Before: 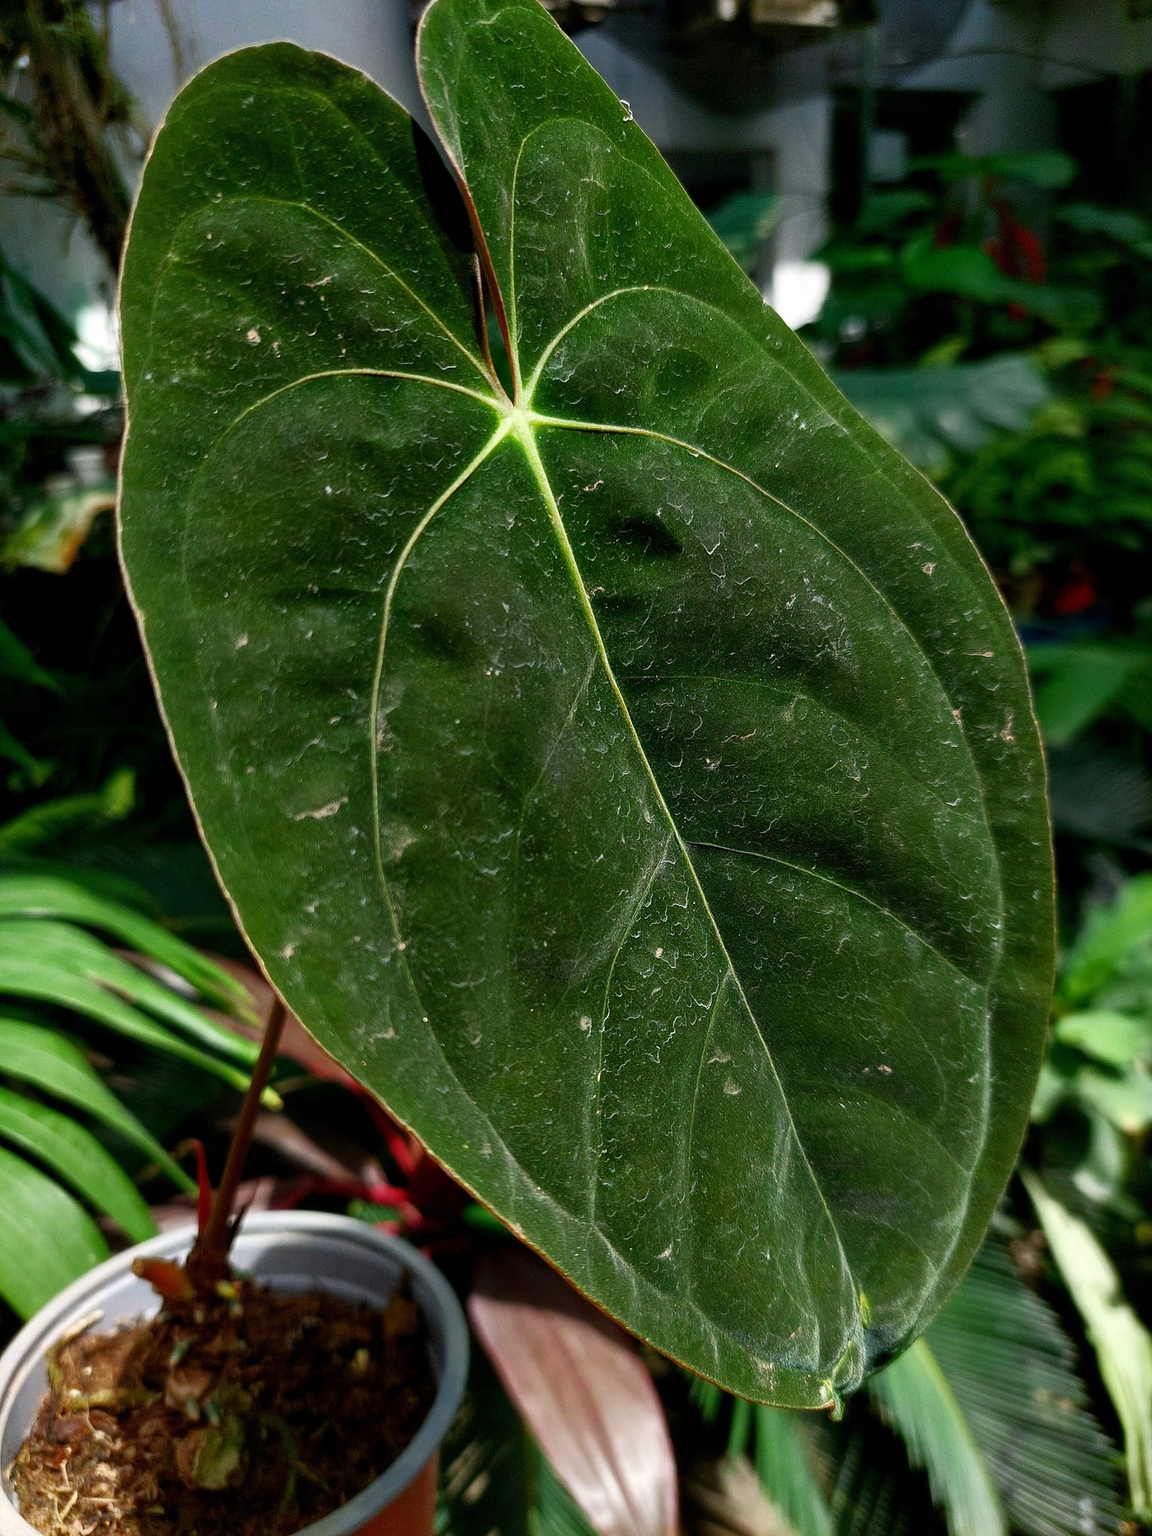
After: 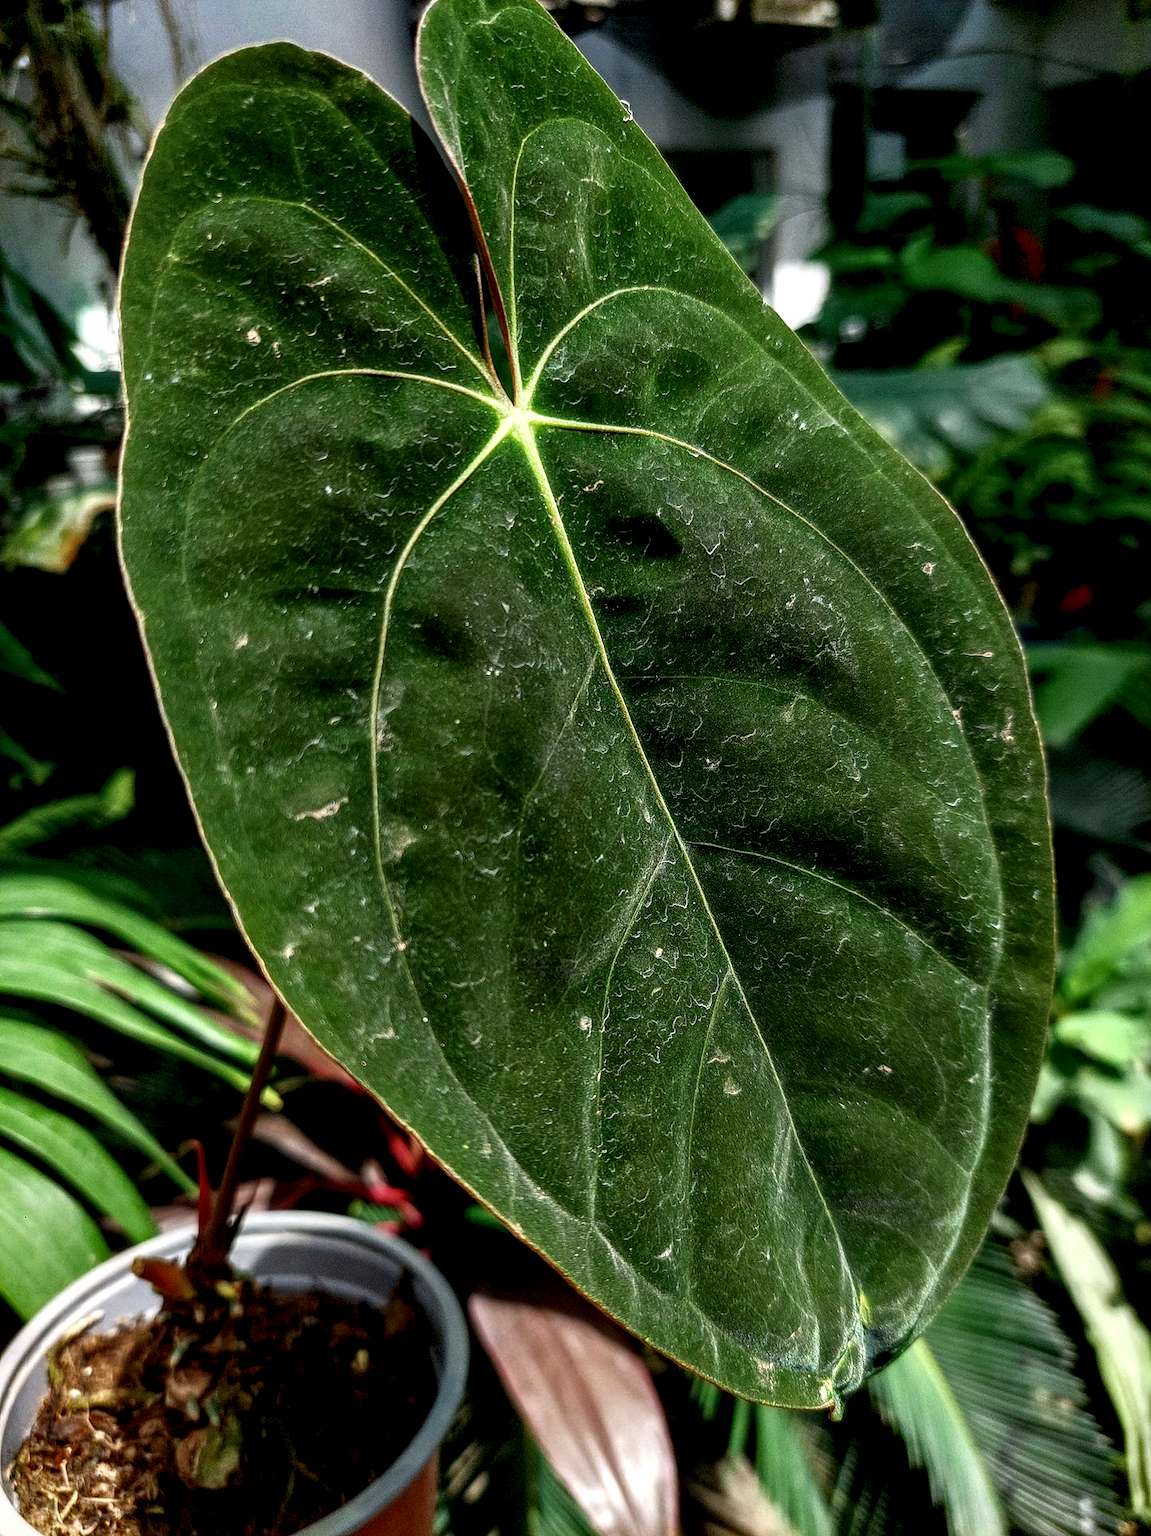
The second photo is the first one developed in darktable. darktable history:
local contrast: highlights 21%, shadows 71%, detail 170%
